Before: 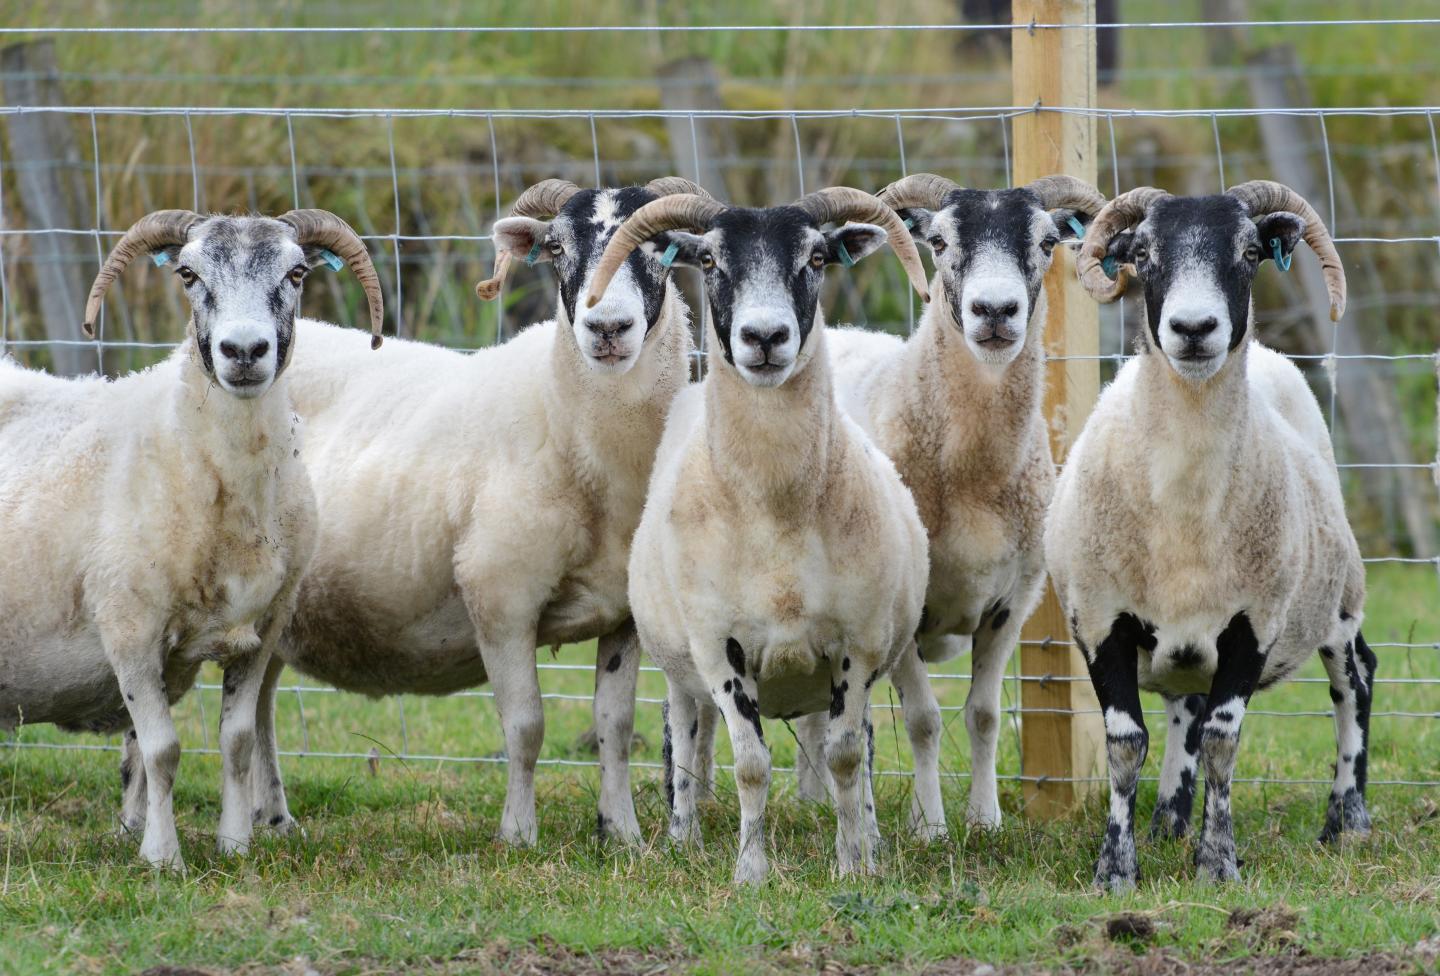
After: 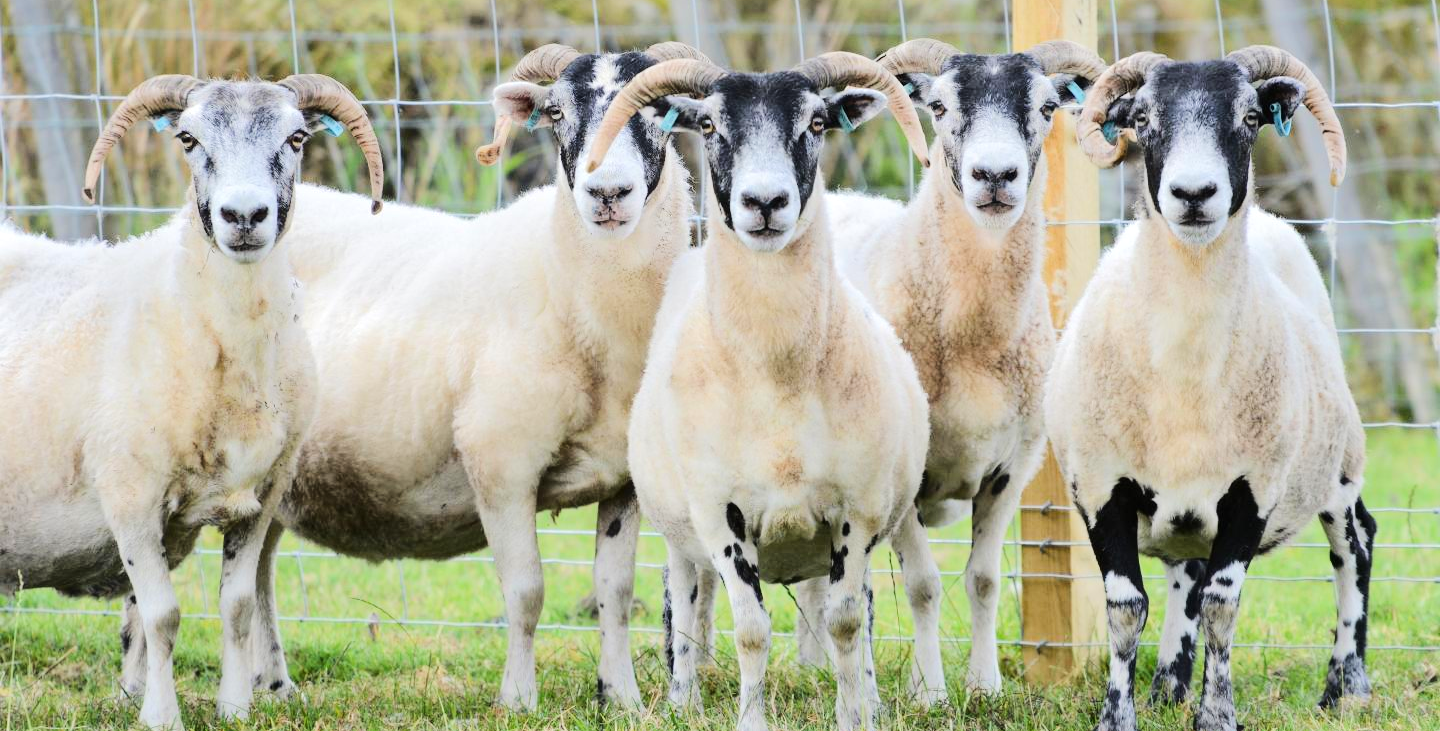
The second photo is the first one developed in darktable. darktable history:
tone equalizer: -7 EV 0.157 EV, -6 EV 0.572 EV, -5 EV 1.18 EV, -4 EV 1.32 EV, -3 EV 1.12 EV, -2 EV 0.6 EV, -1 EV 0.155 EV, edges refinement/feathering 500, mask exposure compensation -1.57 EV, preserve details no
crop: top 13.877%, bottom 11.224%
